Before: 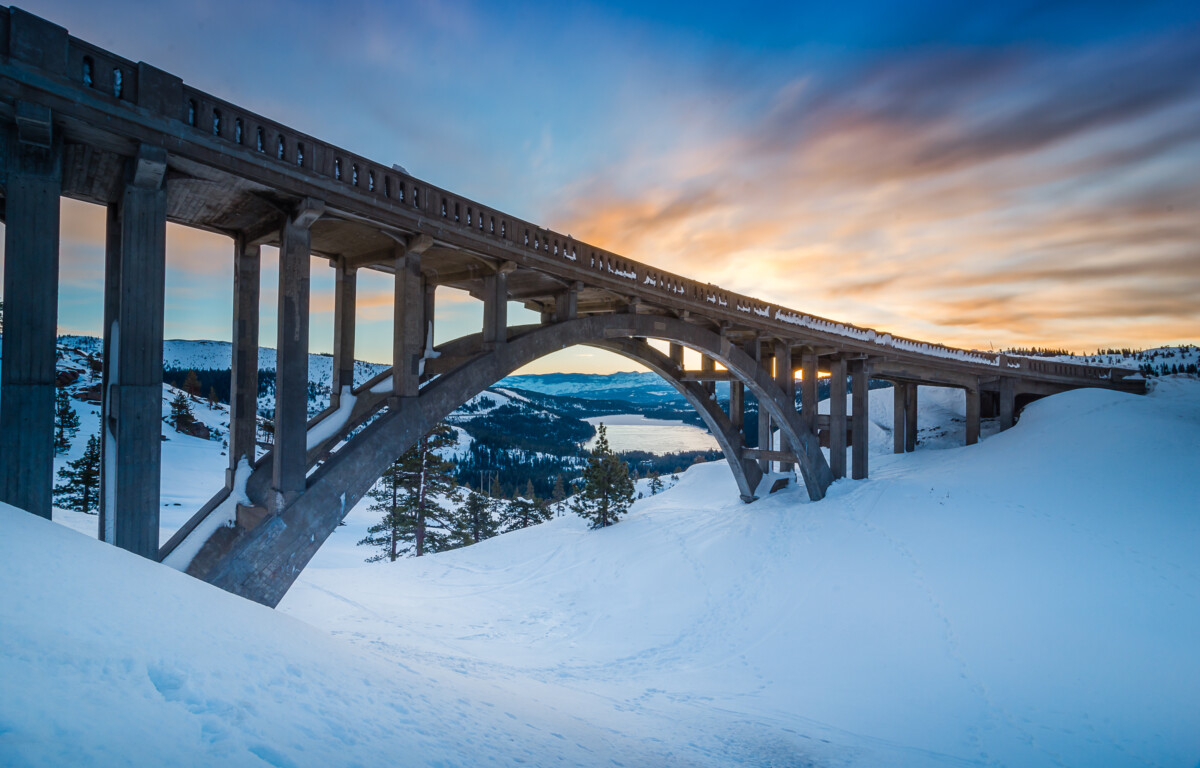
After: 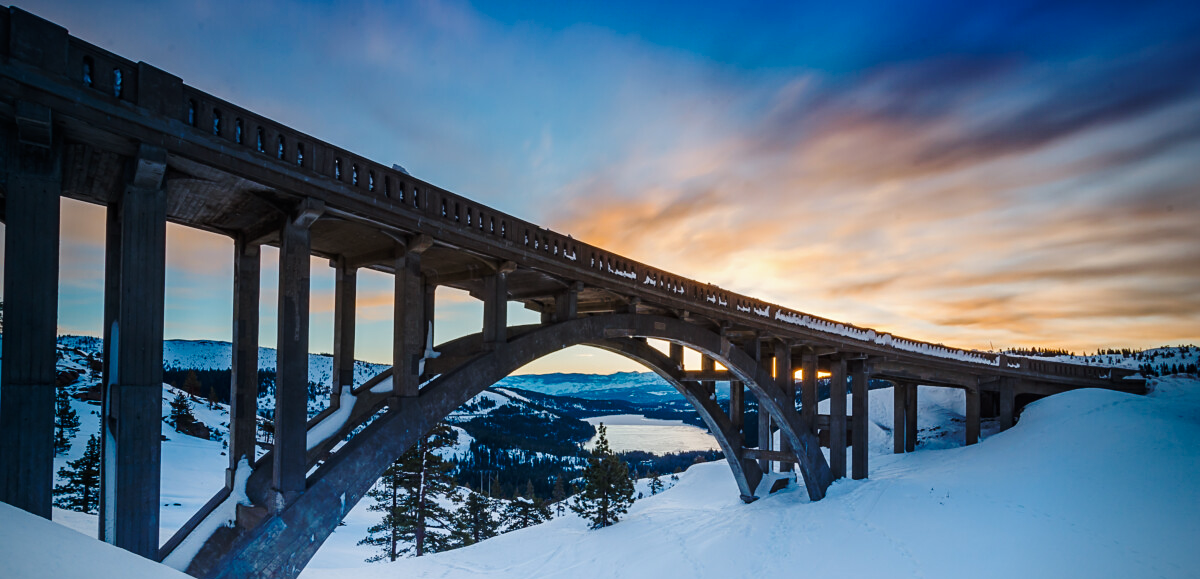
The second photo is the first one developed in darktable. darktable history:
crop: bottom 24.559%
exposure: exposure -0.063 EV, compensate highlight preservation false
base curve: curves: ch0 [(0, 0) (0.073, 0.04) (0.157, 0.139) (0.492, 0.492) (0.758, 0.758) (1, 1)], preserve colors none
sharpen: amount 0.205
levels: mode automatic, levels [0, 0.374, 0.749]
vignetting: brightness -0.587, saturation -0.114
